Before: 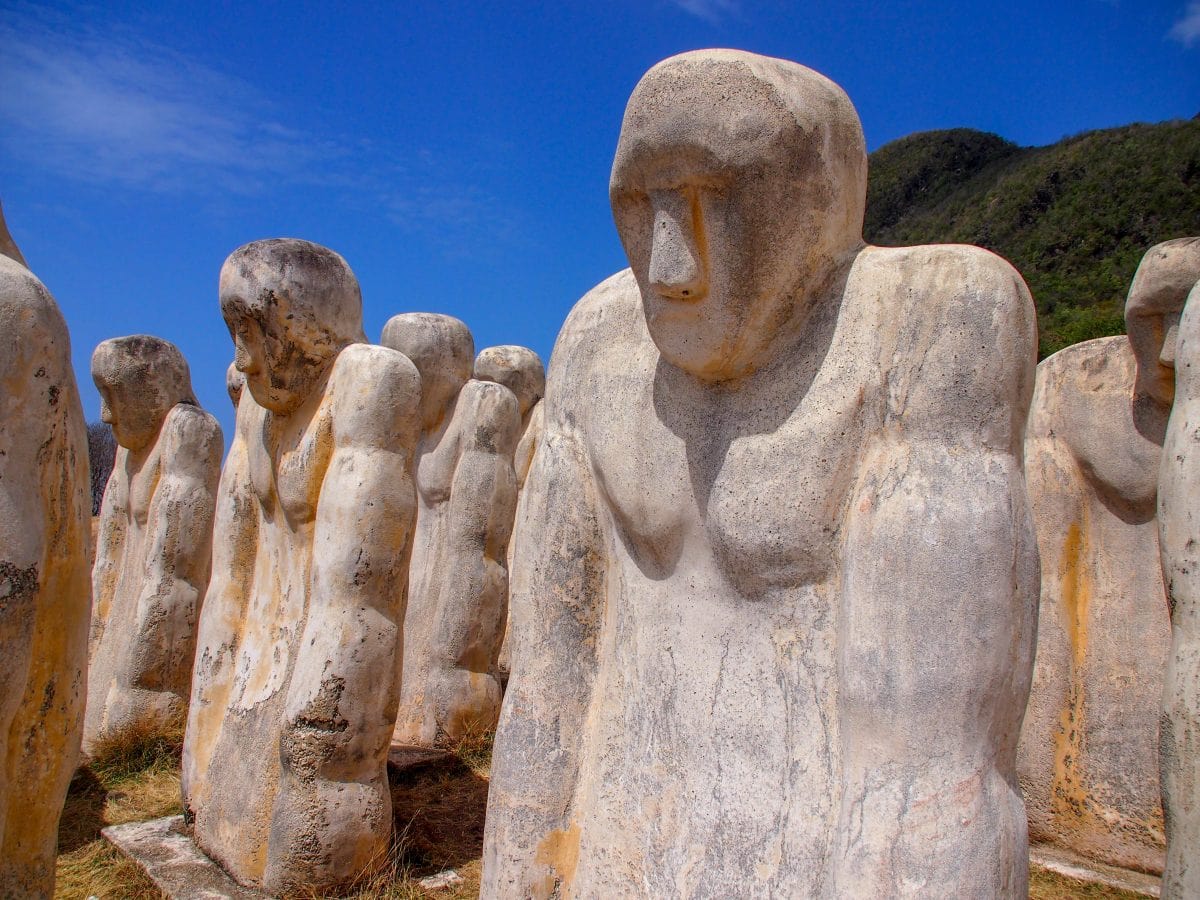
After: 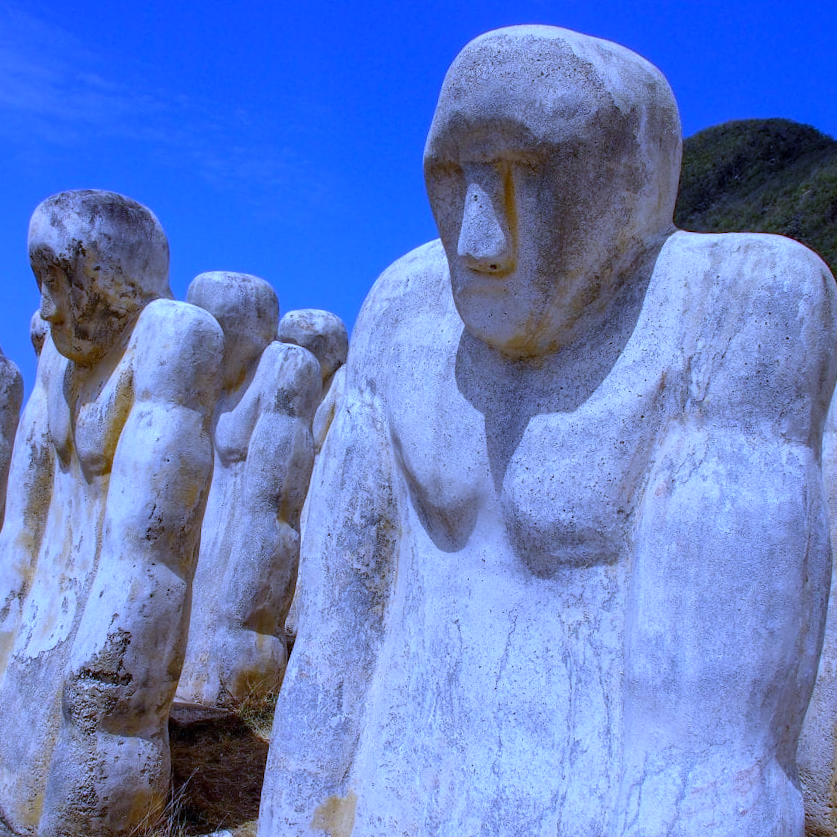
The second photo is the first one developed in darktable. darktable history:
exposure: exposure -0.041 EV, compensate highlight preservation false
white balance: red 0.766, blue 1.537
crop and rotate: angle -3.27°, left 14.277%, top 0.028%, right 10.766%, bottom 0.028%
